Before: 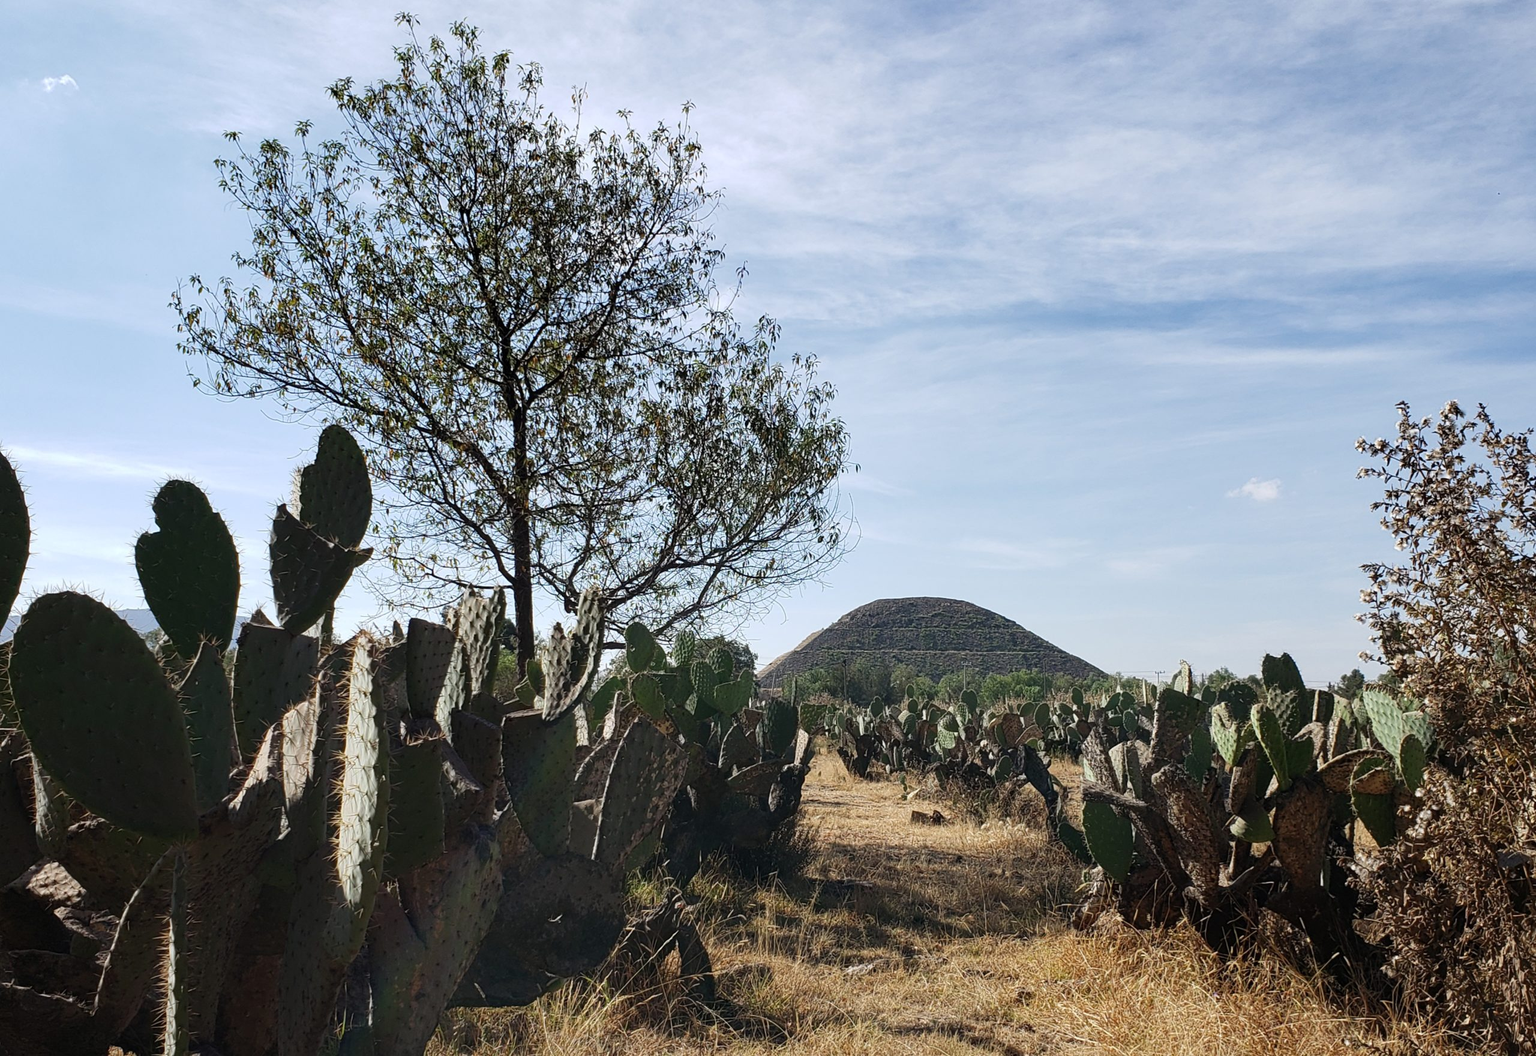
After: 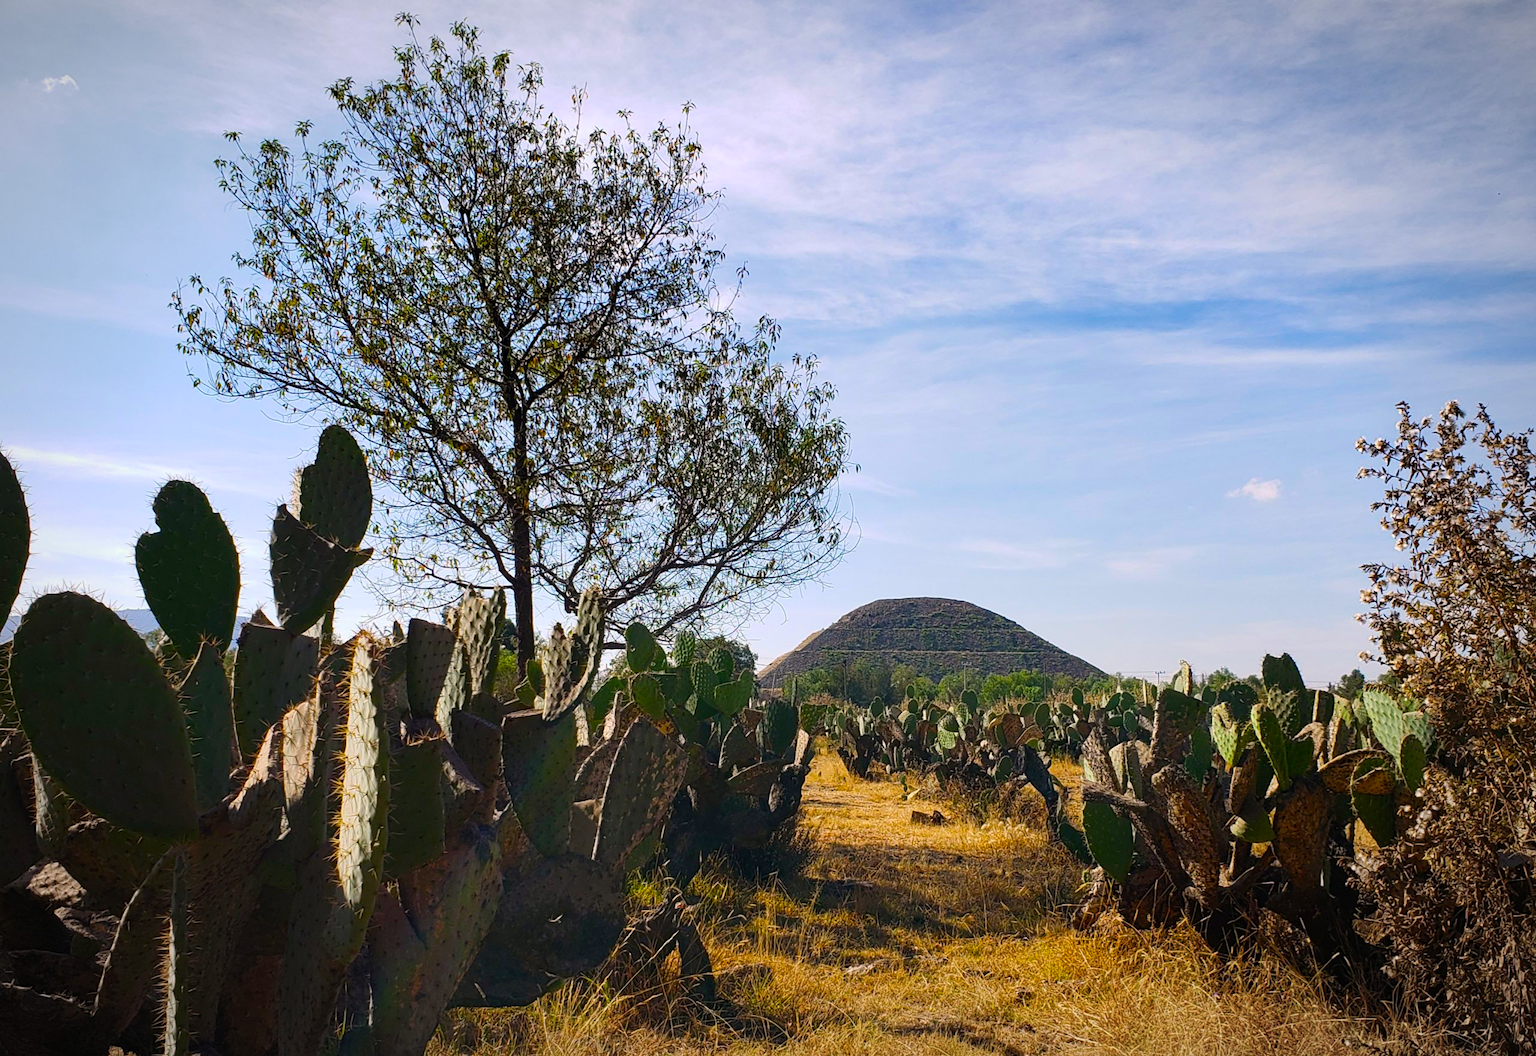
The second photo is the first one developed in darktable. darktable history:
color correction: highlights a* 5.81, highlights b* 4.84
vignetting: fall-off radius 70%, automatic ratio true
color balance rgb: perceptual saturation grading › global saturation 100%
